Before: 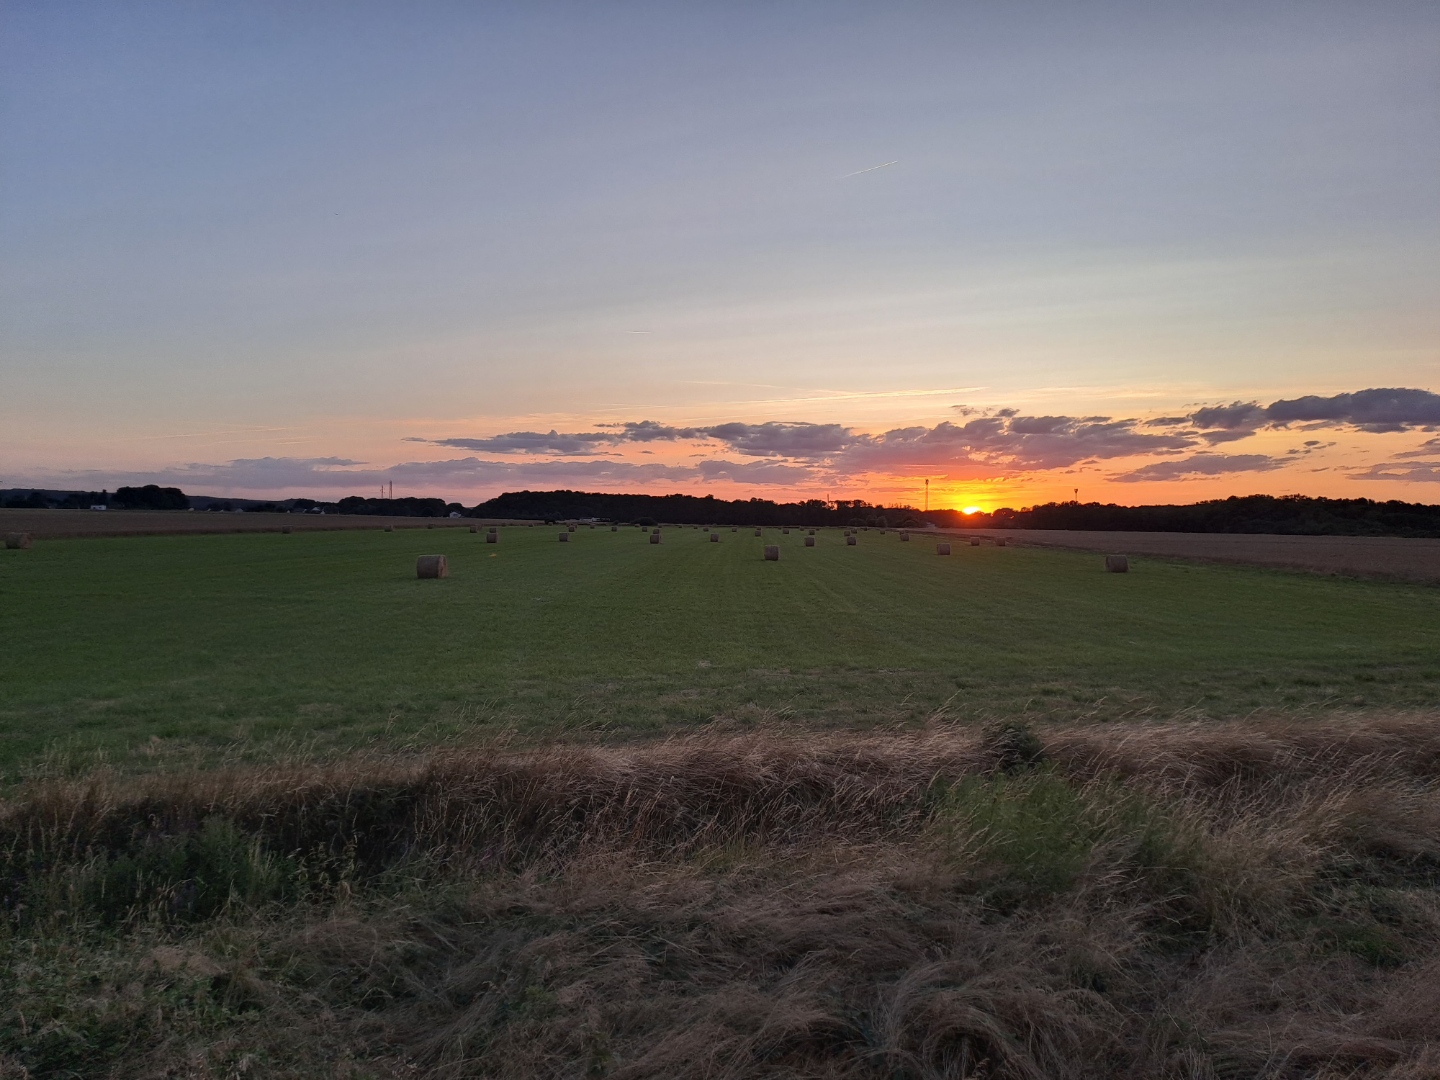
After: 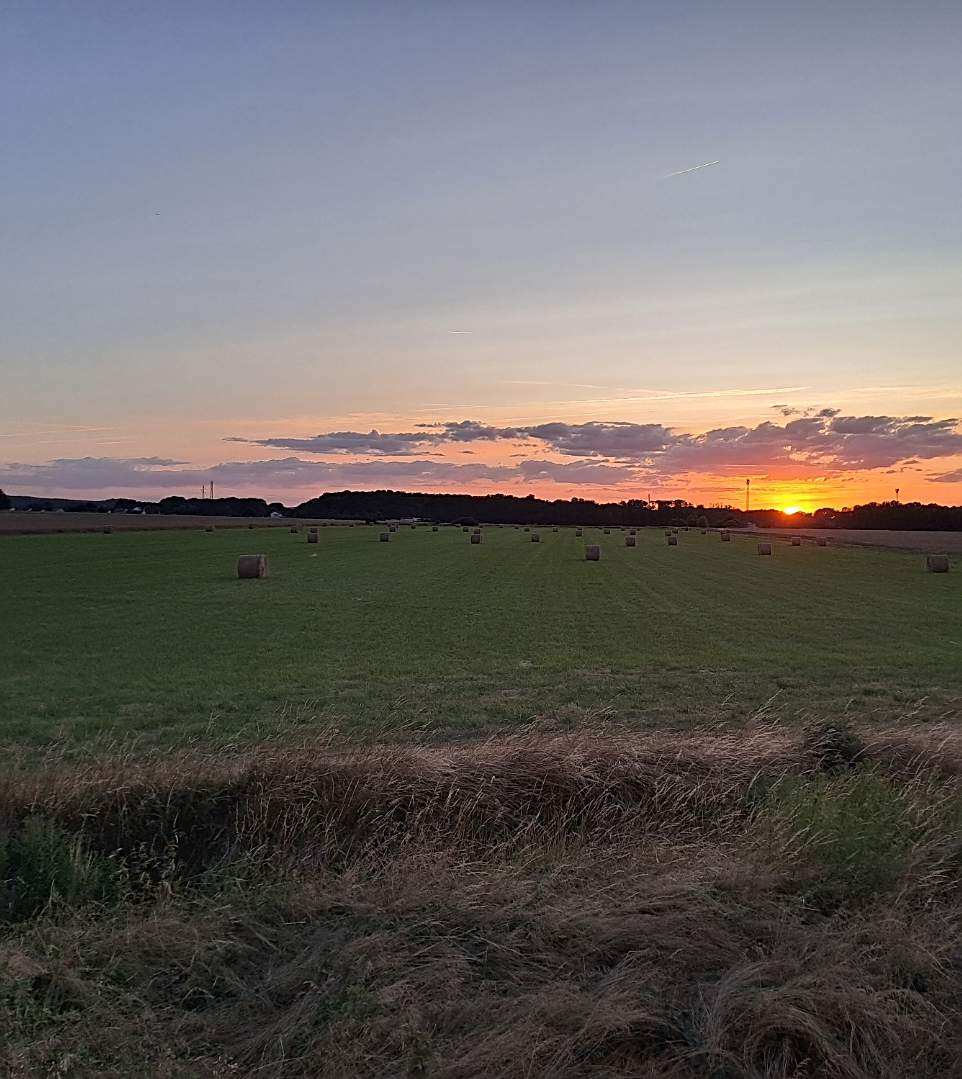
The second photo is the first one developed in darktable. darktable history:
crop and rotate: left 12.494%, right 20.678%
sharpen: amount 0.753
